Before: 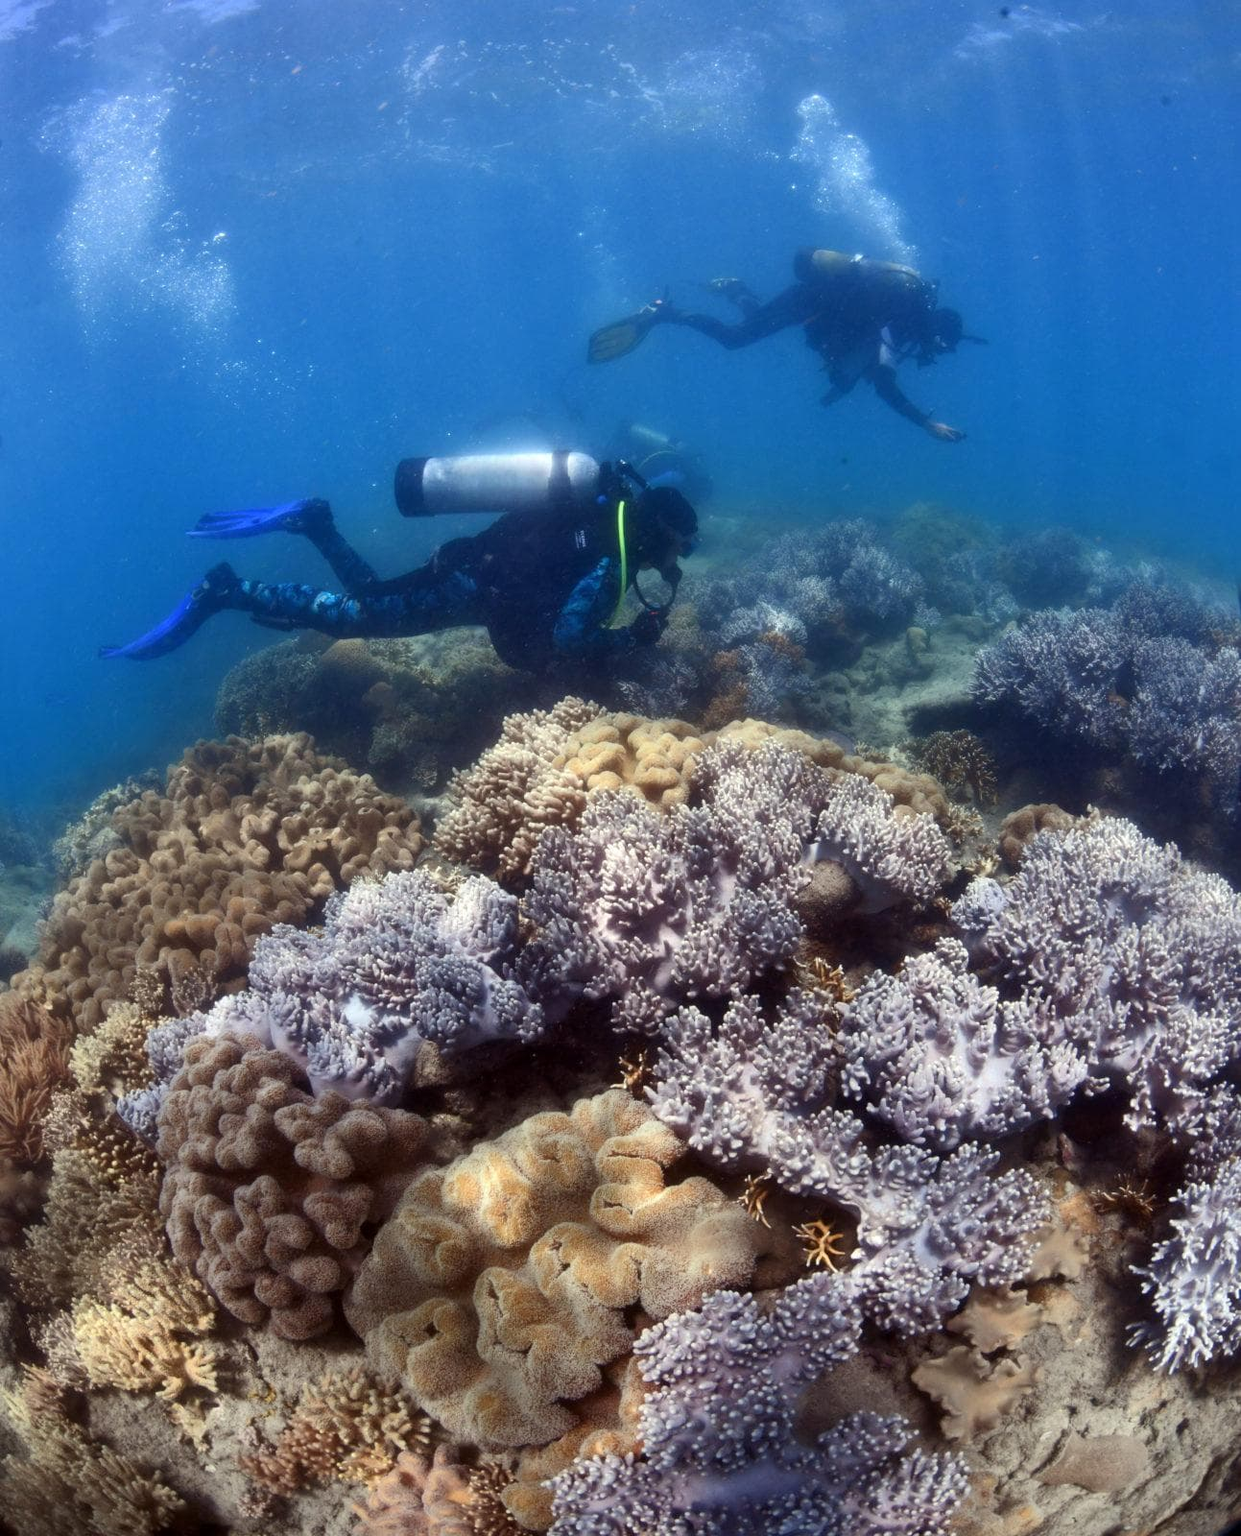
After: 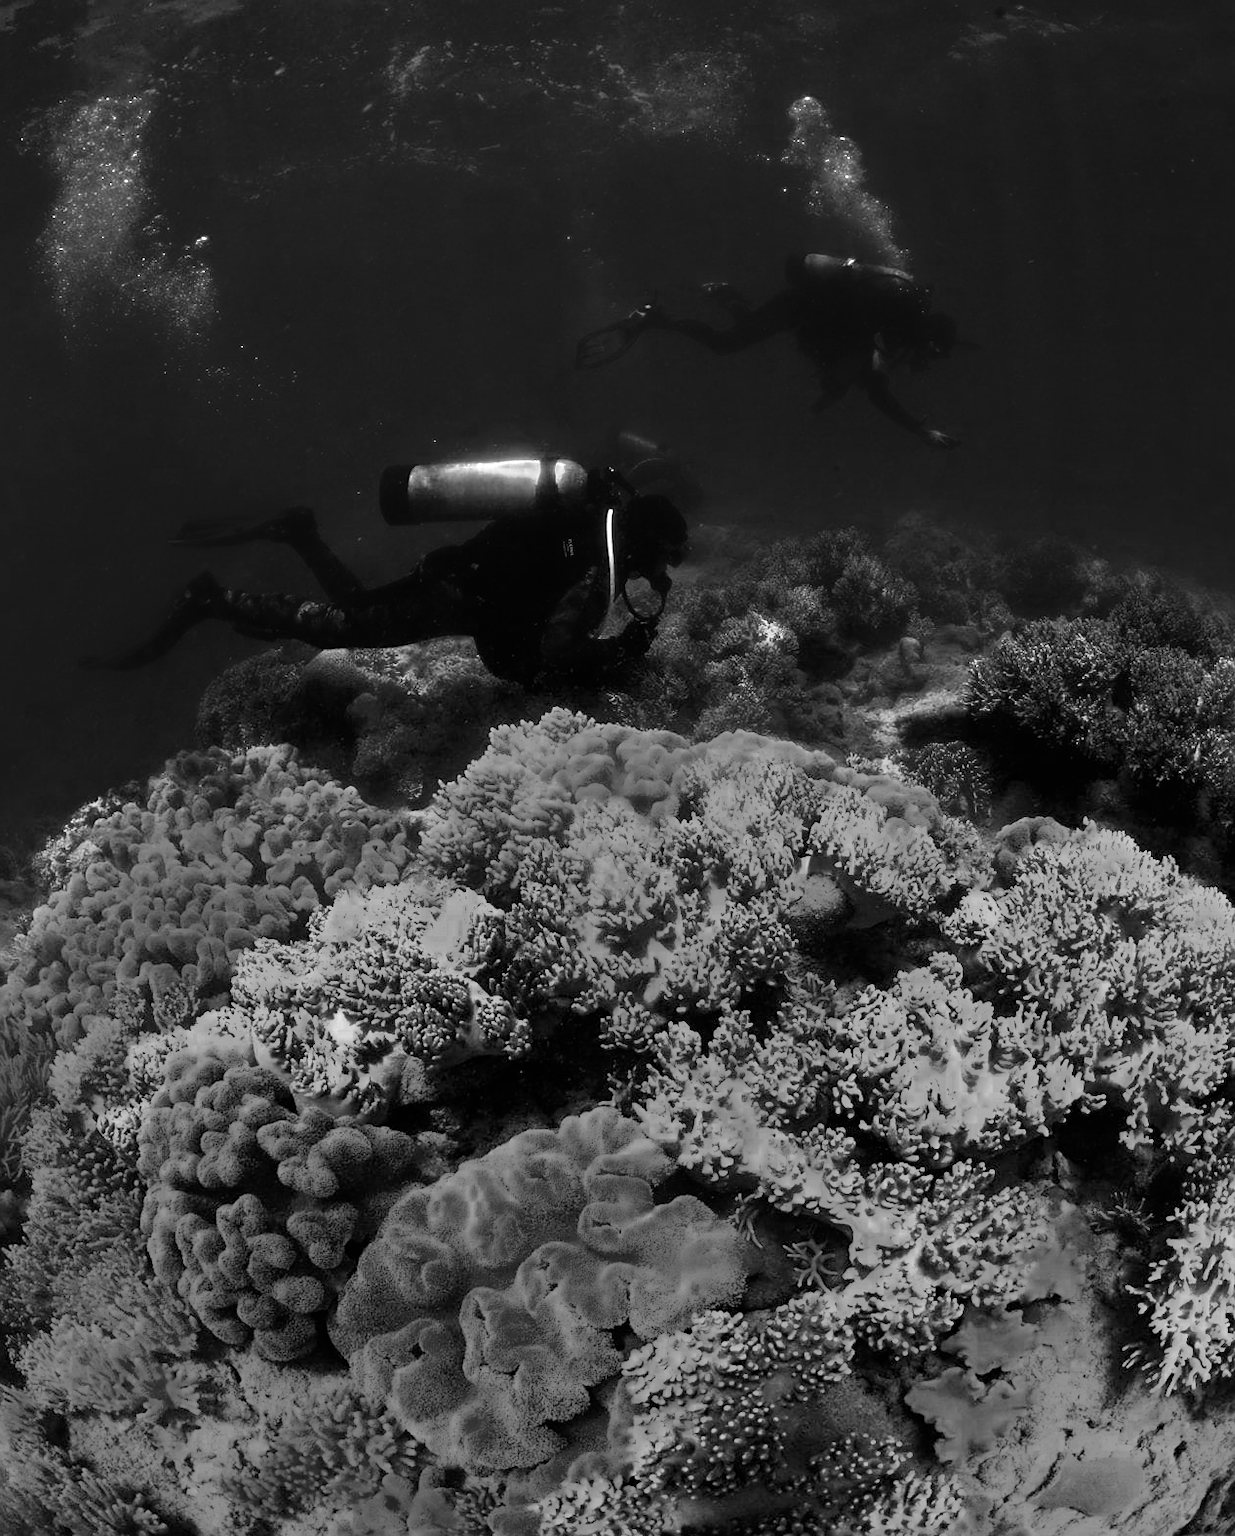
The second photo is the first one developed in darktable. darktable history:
color correction: highlights a* 2.12, highlights b* 34.17, shadows a* -36.83, shadows b* -6.04
crop: left 1.707%, right 0.279%, bottom 1.545%
haze removal: compatibility mode true, adaptive false
sharpen: on, module defaults
color zones: curves: ch0 [(0.002, 0.429) (0.121, 0.212) (0.198, 0.113) (0.276, 0.344) (0.331, 0.541) (0.41, 0.56) (0.482, 0.289) (0.619, 0.227) (0.721, 0.18) (0.821, 0.435) (0.928, 0.555) (1, 0.587)]; ch1 [(0, 0) (0.143, 0) (0.286, 0) (0.429, 0) (0.571, 0) (0.714, 0) (0.857, 0)]
color balance rgb: perceptual saturation grading › global saturation 29.36%, saturation formula JzAzBz (2021)
